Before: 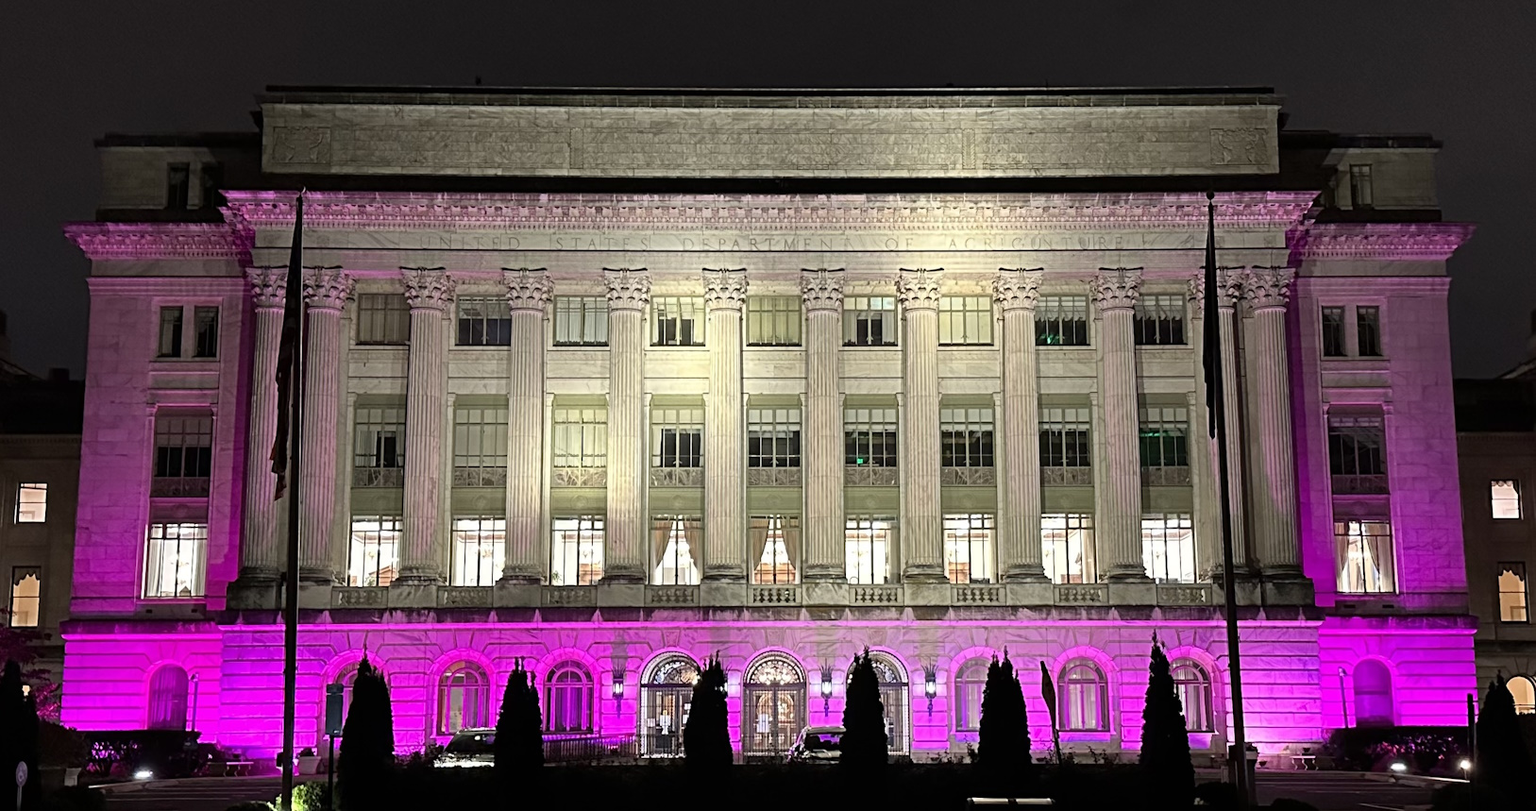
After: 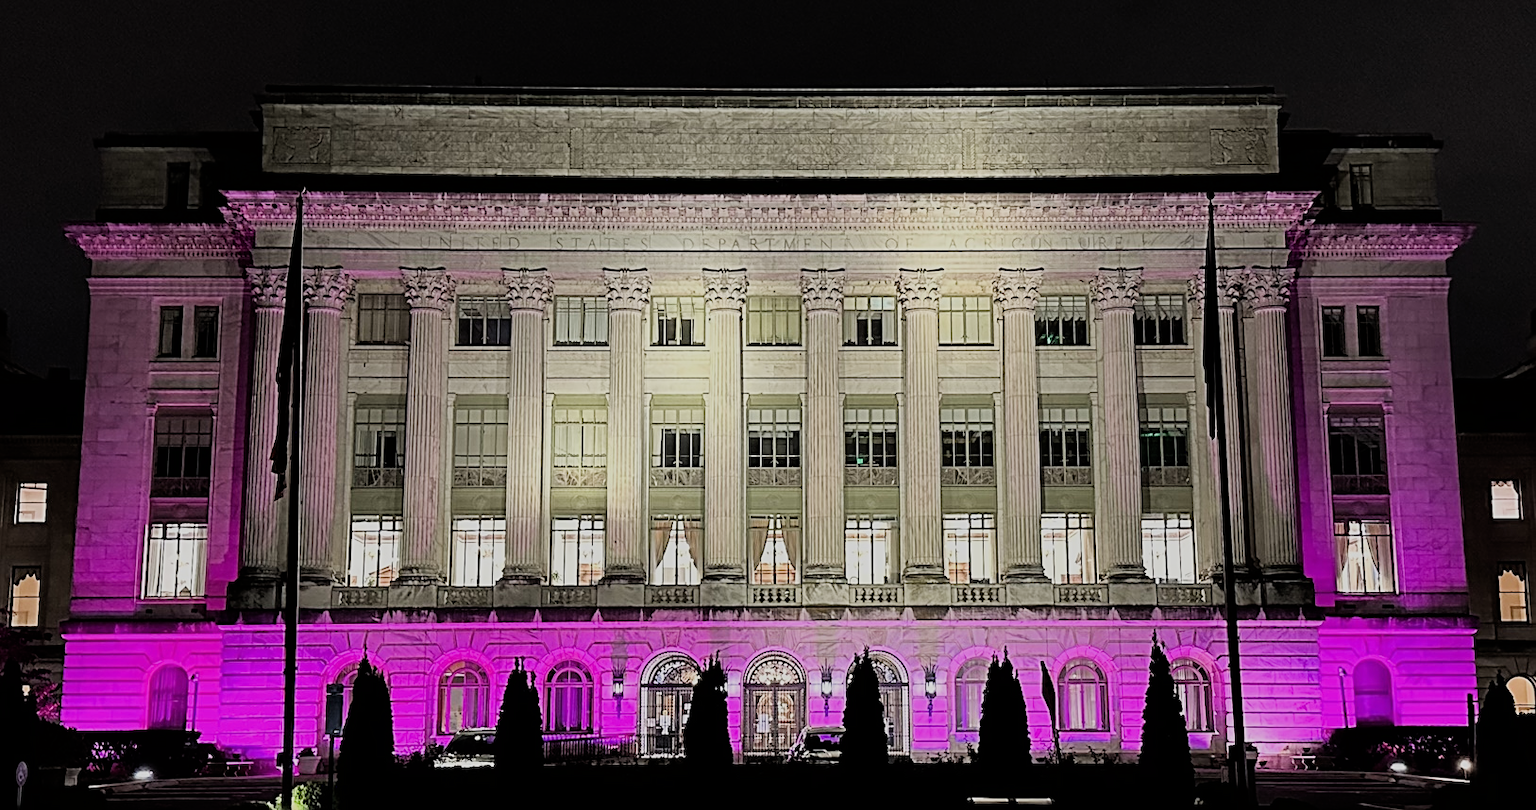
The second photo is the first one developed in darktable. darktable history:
sharpen: on, module defaults
filmic rgb: black relative exposure -9.22 EV, white relative exposure 6.77 EV, hardness 3.07, contrast 1.05
